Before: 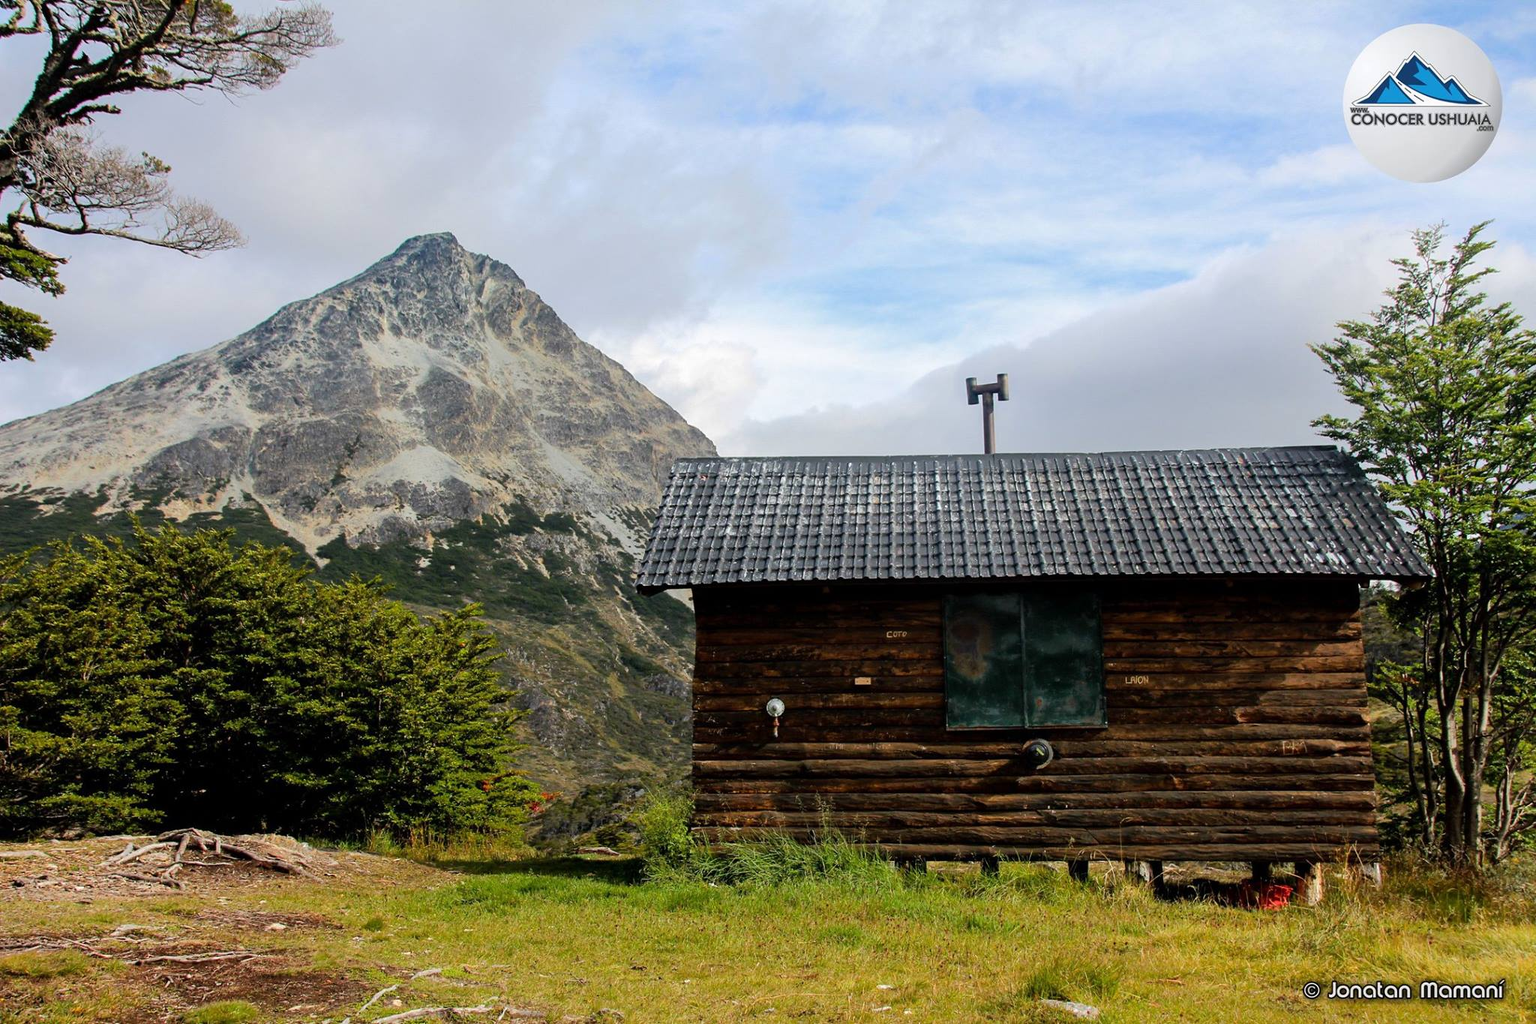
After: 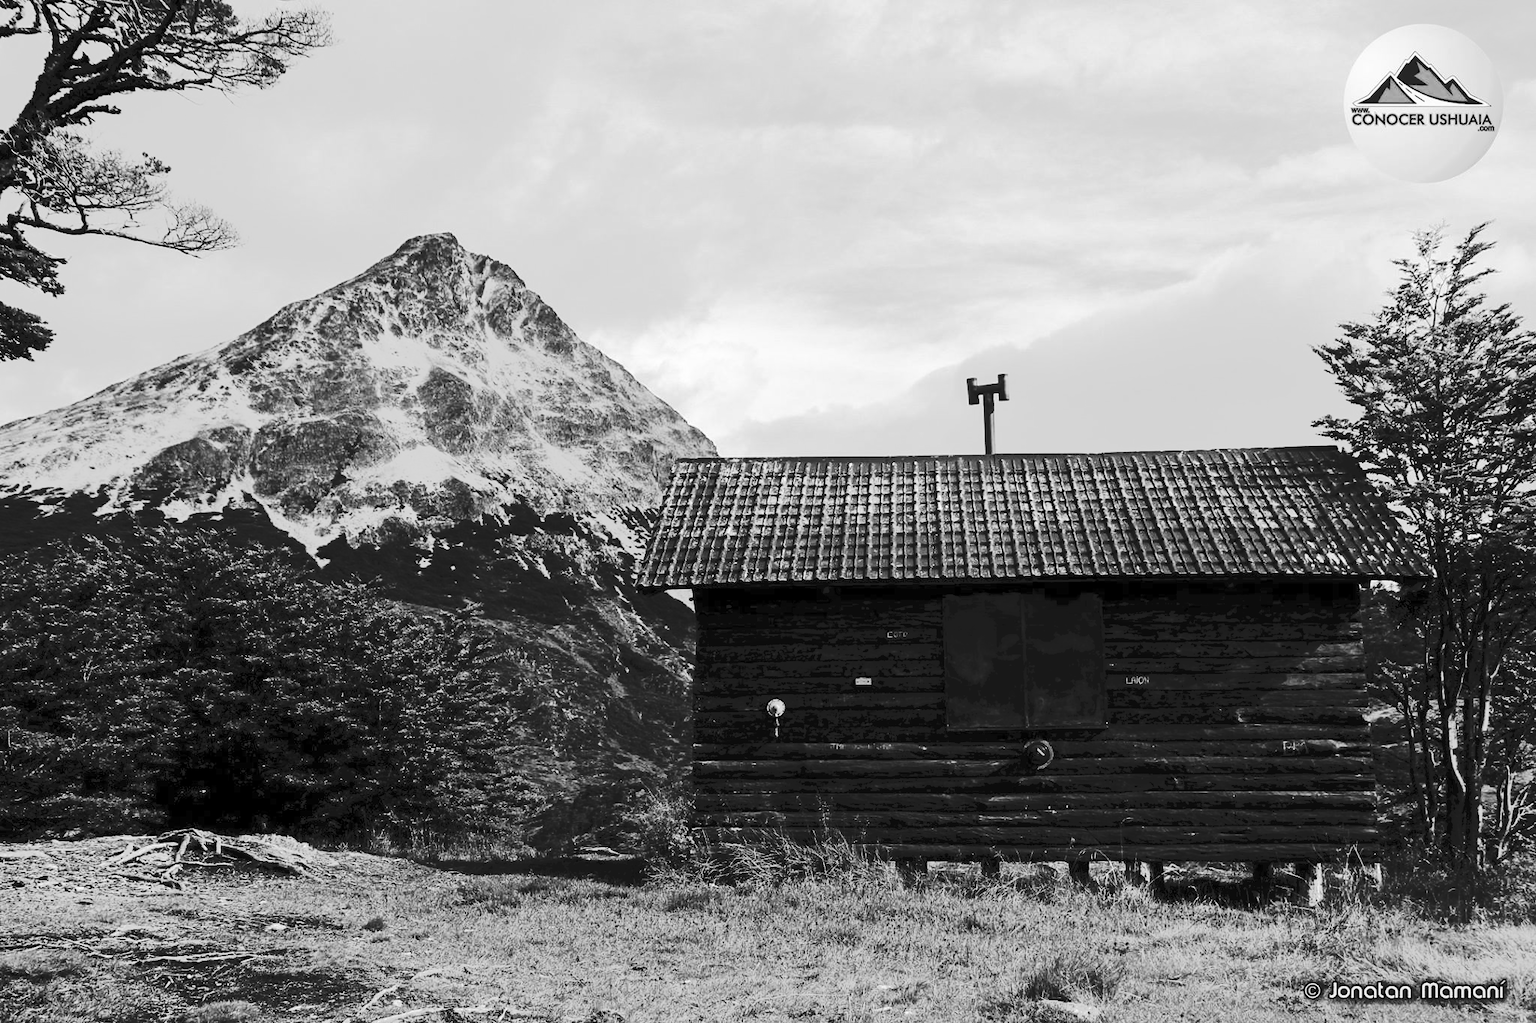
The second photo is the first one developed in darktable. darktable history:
tone curve: curves: ch0 [(0, 0) (0.003, 0.108) (0.011, 0.113) (0.025, 0.113) (0.044, 0.121) (0.069, 0.132) (0.1, 0.145) (0.136, 0.158) (0.177, 0.182) (0.224, 0.215) (0.277, 0.27) (0.335, 0.341) (0.399, 0.424) (0.468, 0.528) (0.543, 0.622) (0.623, 0.721) (0.709, 0.79) (0.801, 0.846) (0.898, 0.871) (1, 1)], preserve colors none
contrast brightness saturation: contrast 0.32, brightness -0.08, saturation 0.17
white balance: red 0.983, blue 1.036
monochrome: on, module defaults
